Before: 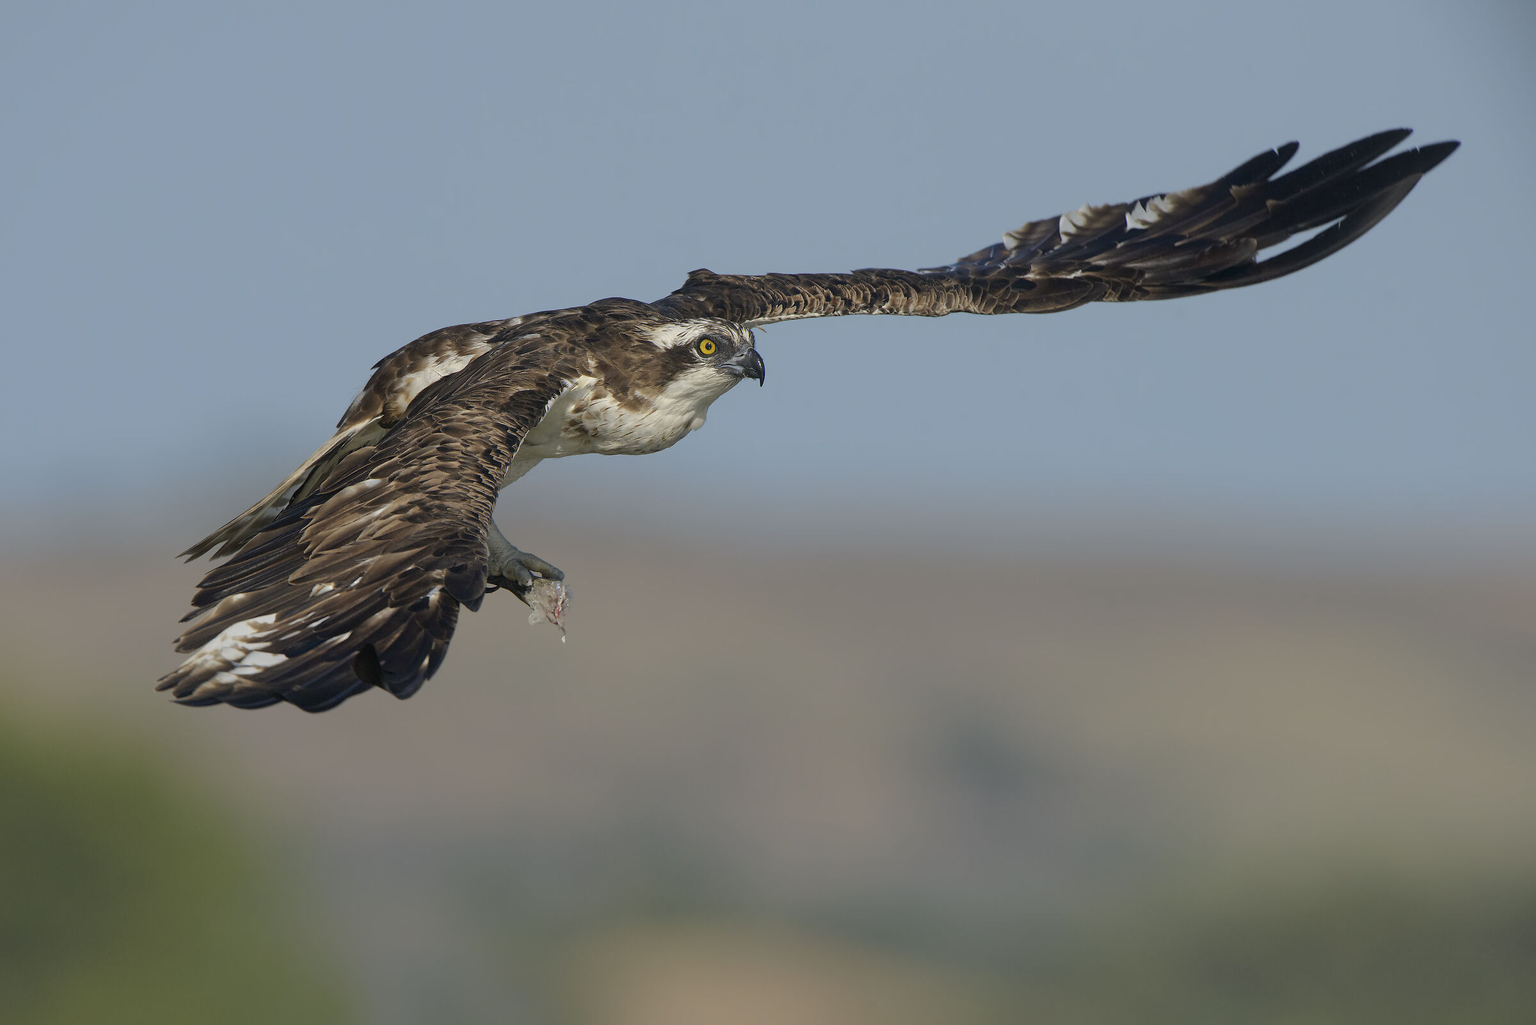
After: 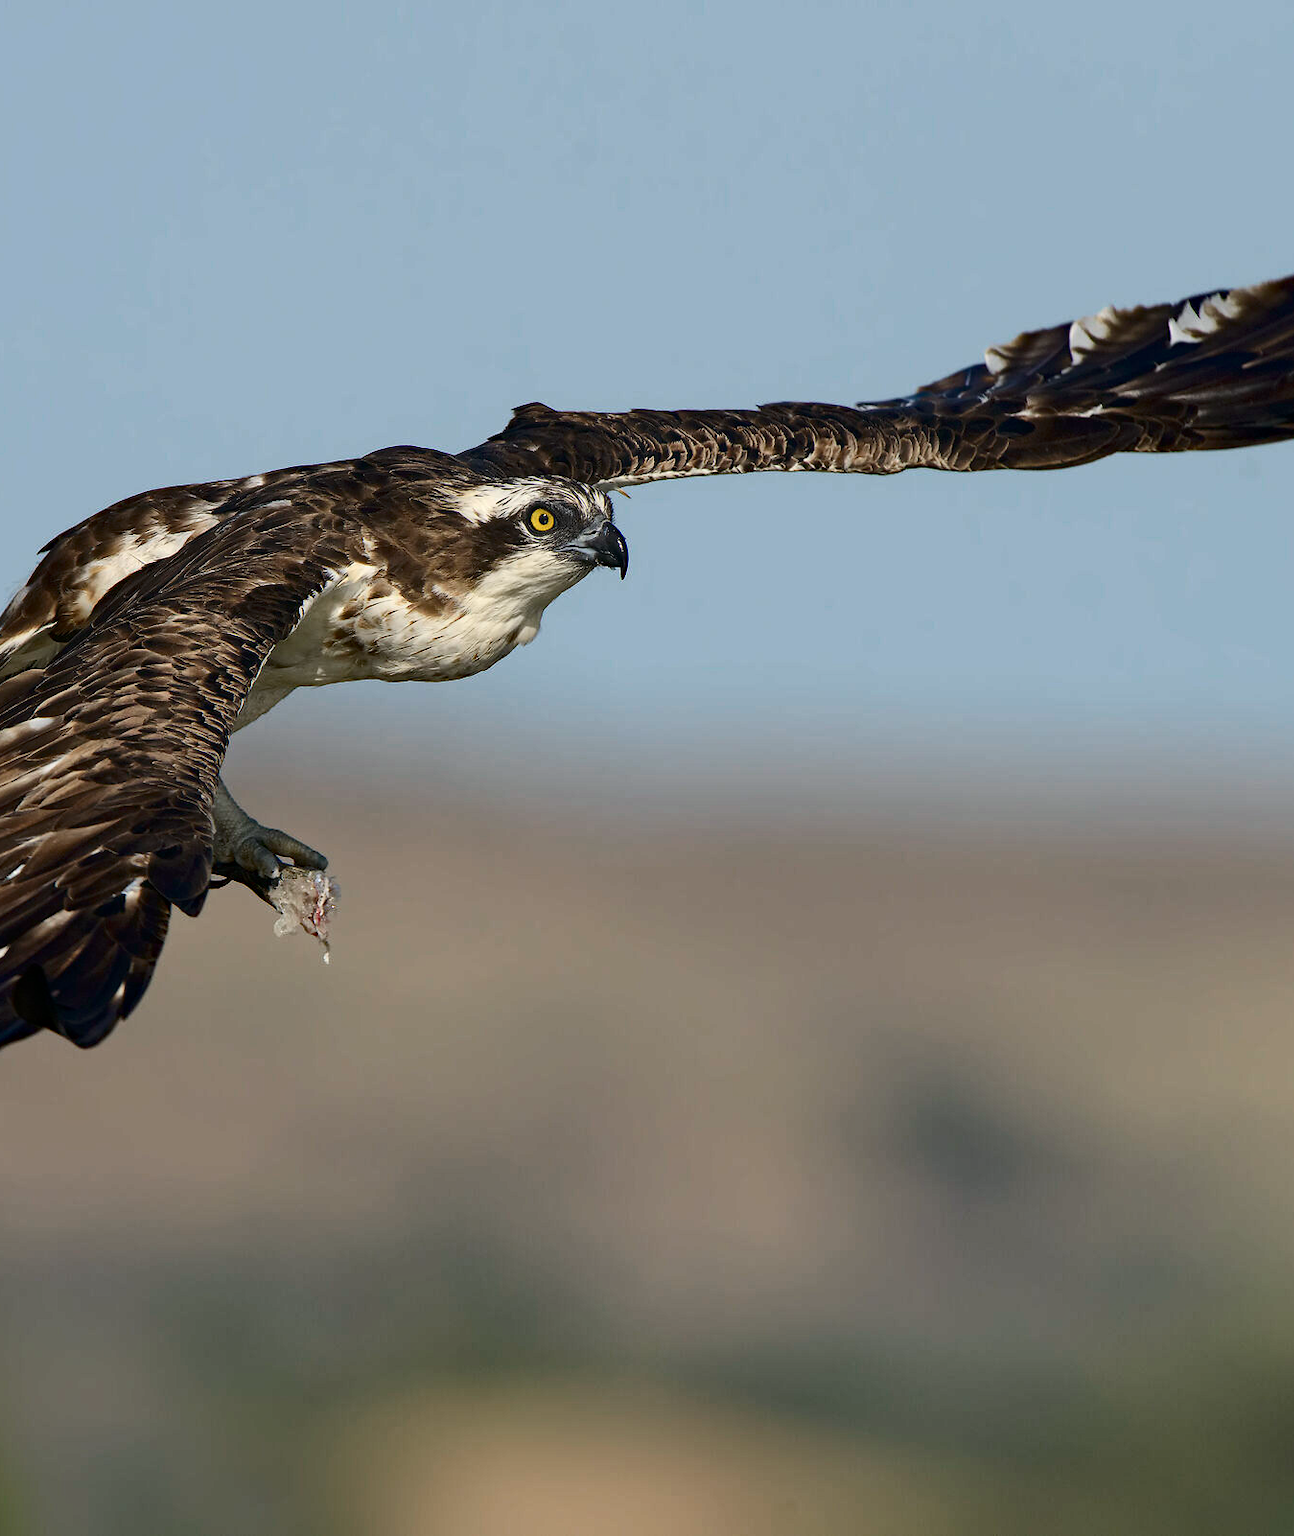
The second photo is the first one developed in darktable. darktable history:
haze removal: strength 0.29, distance 0.25, compatibility mode true, adaptive false
crop and rotate: left 22.516%, right 21.234%
contrast brightness saturation: contrast 0.28
exposure: compensate highlight preservation false
